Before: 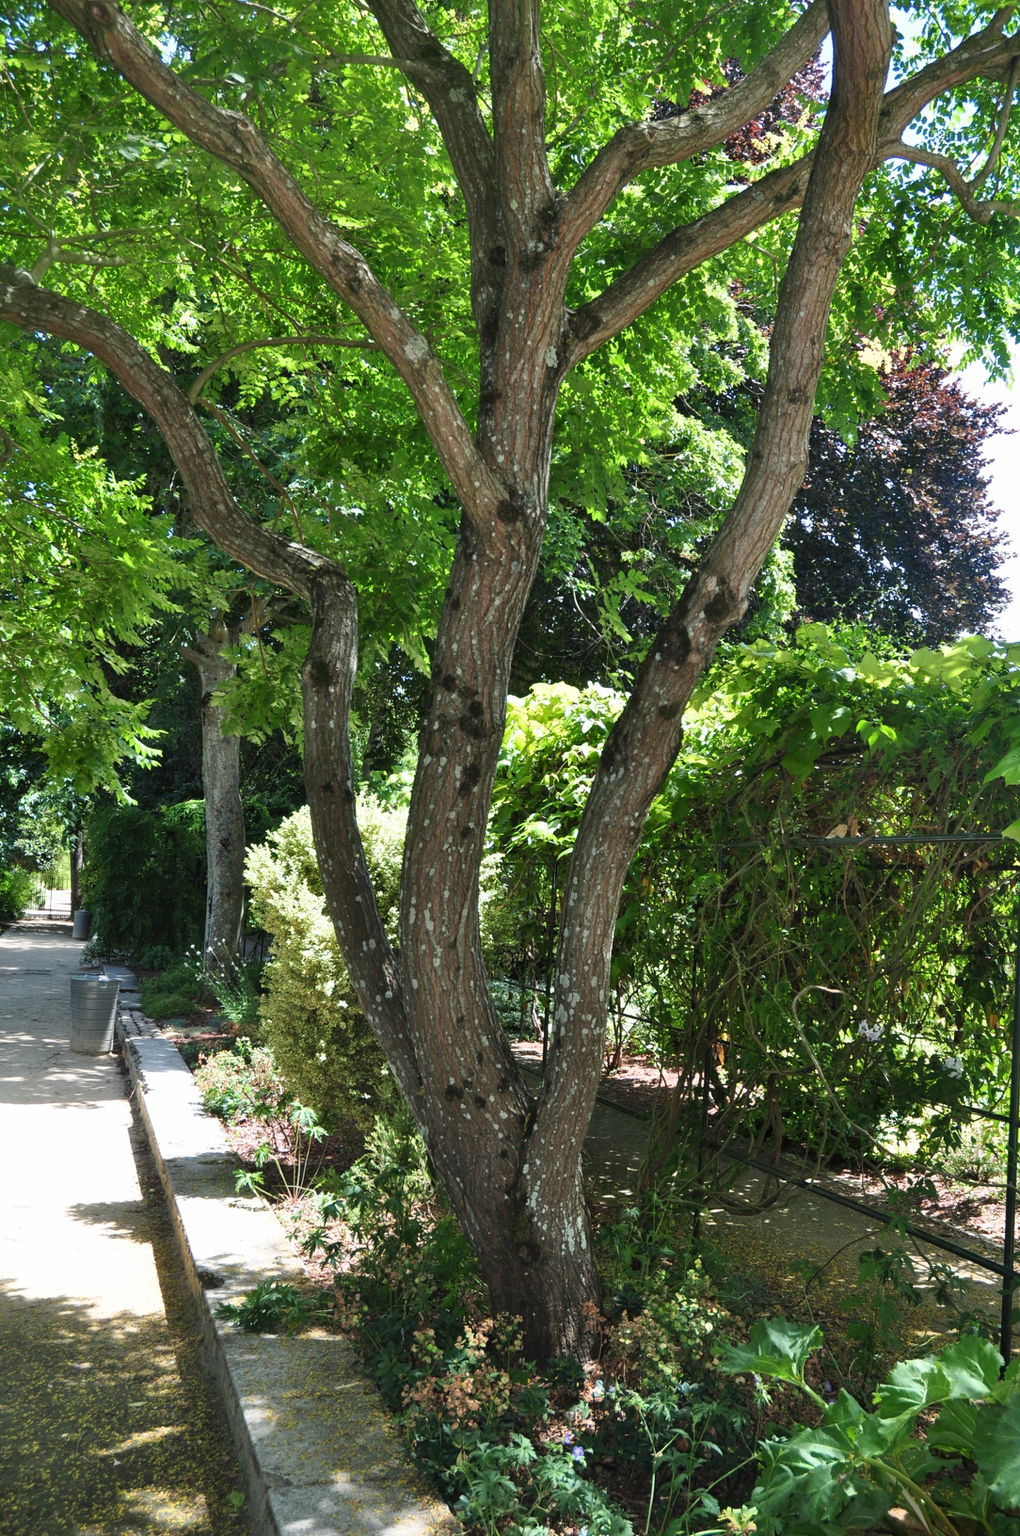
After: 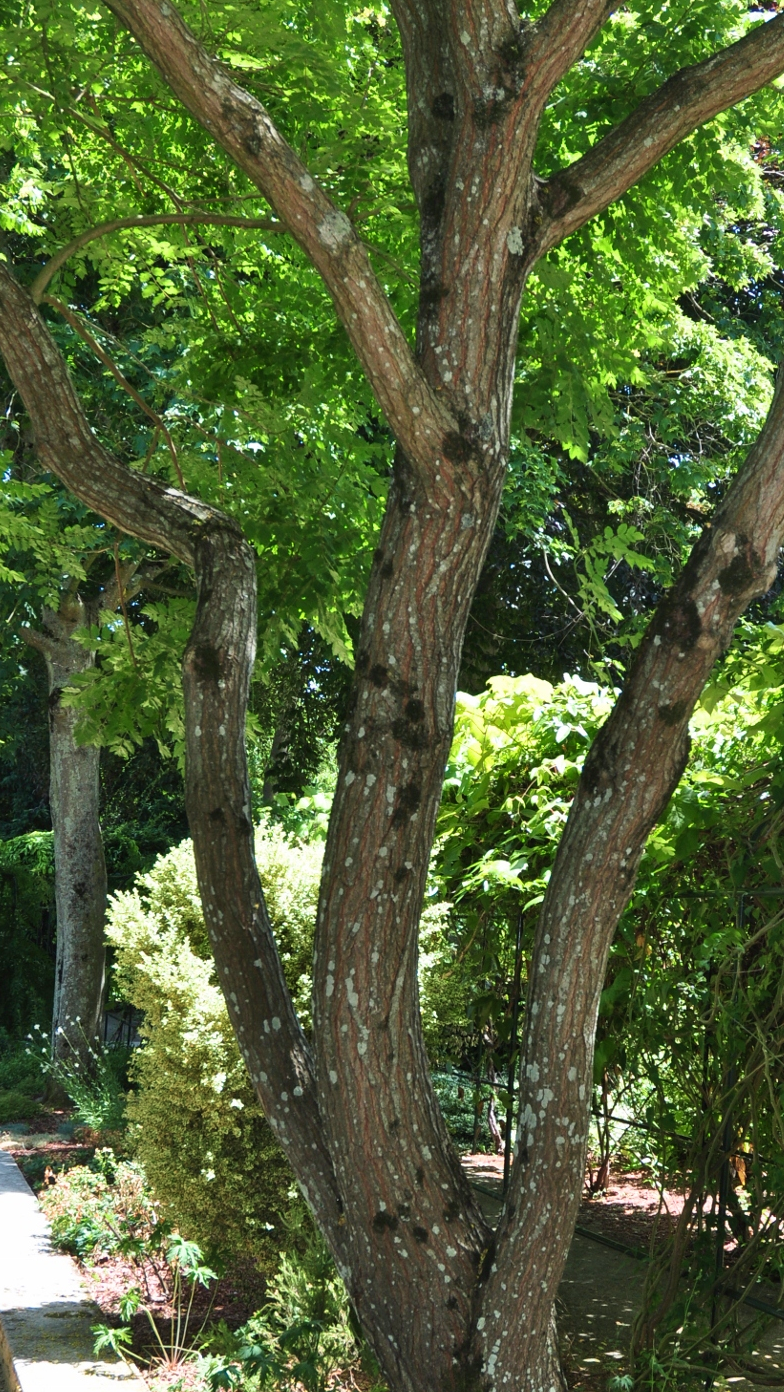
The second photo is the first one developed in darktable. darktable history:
crop: left 16.238%, top 11.511%, right 26.096%, bottom 20.484%
velvia: on, module defaults
